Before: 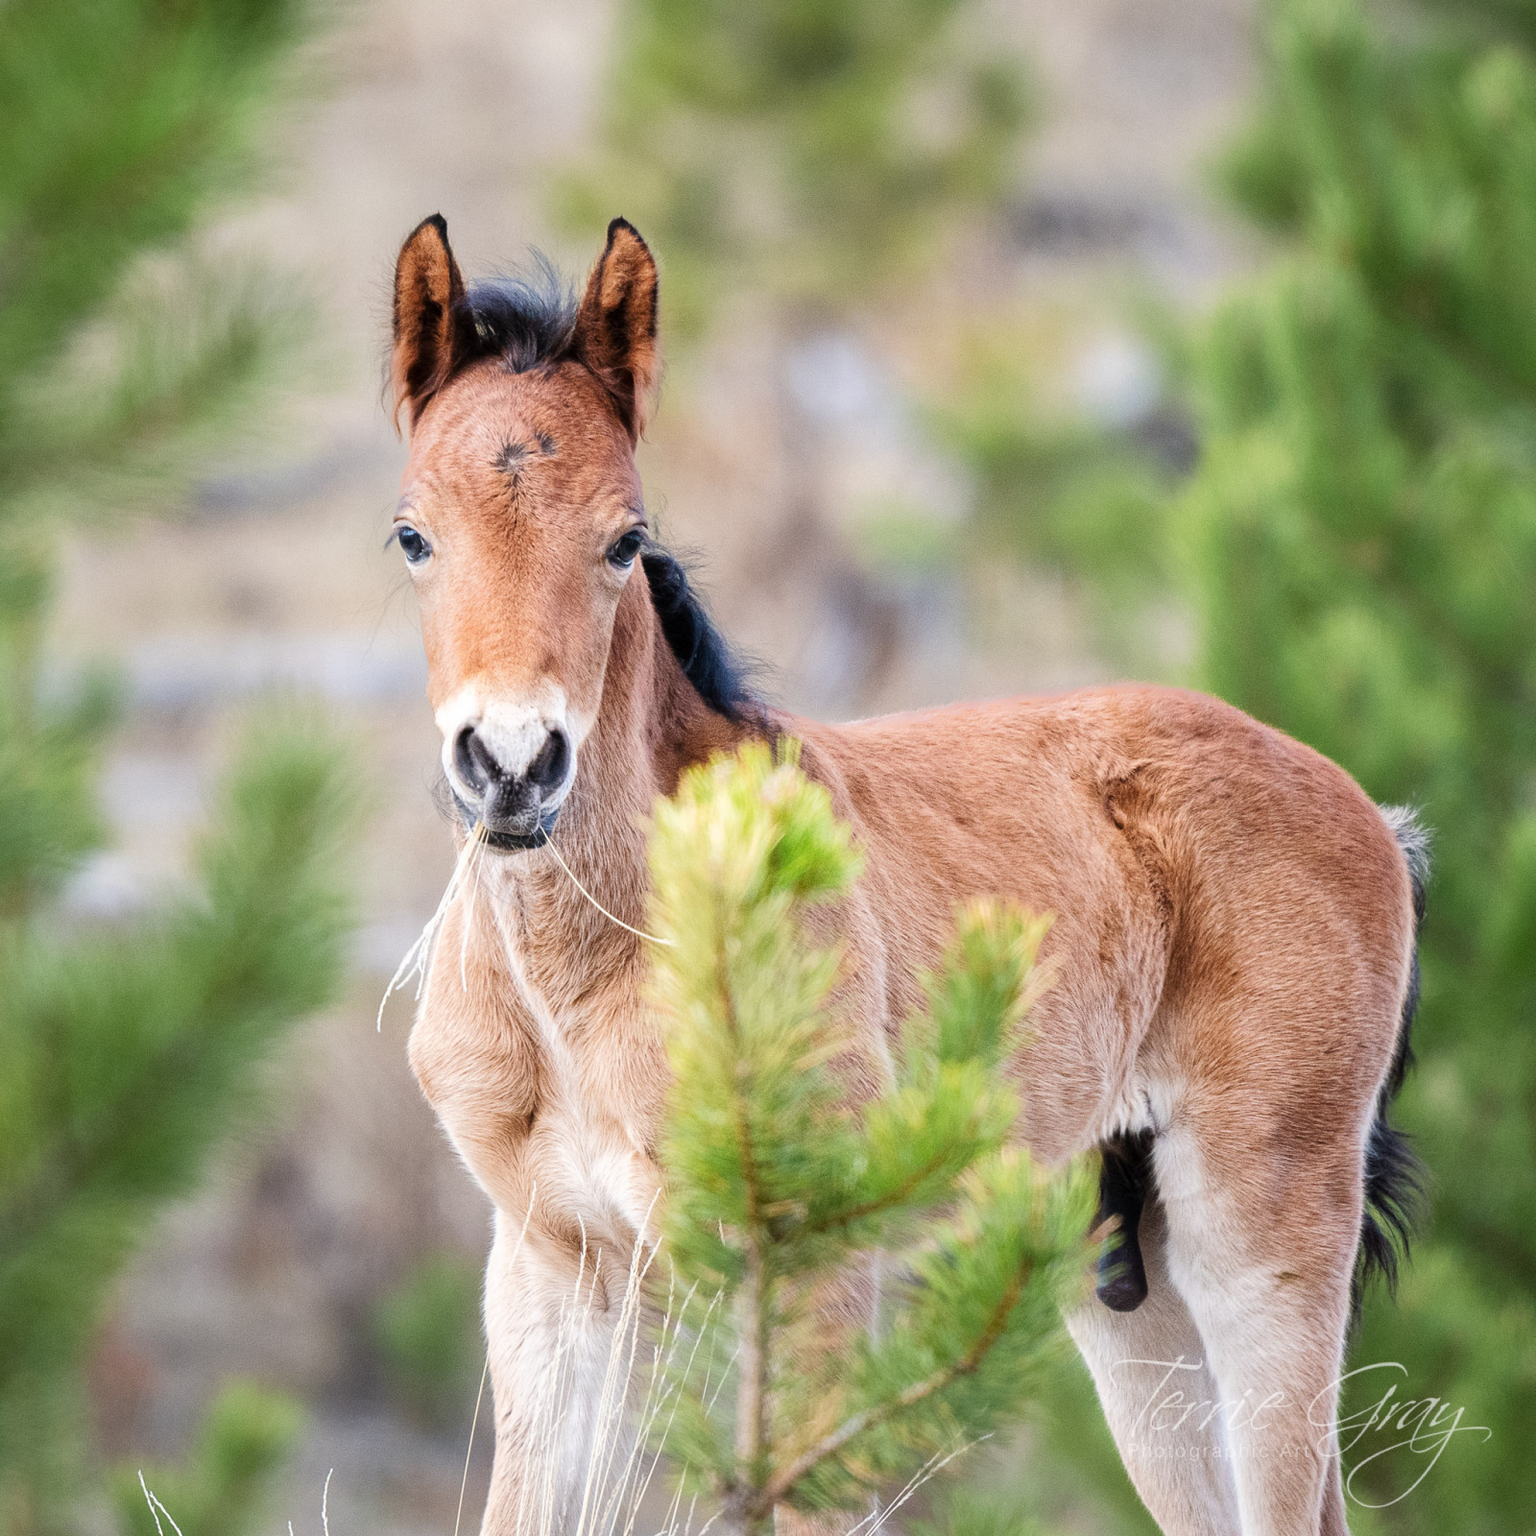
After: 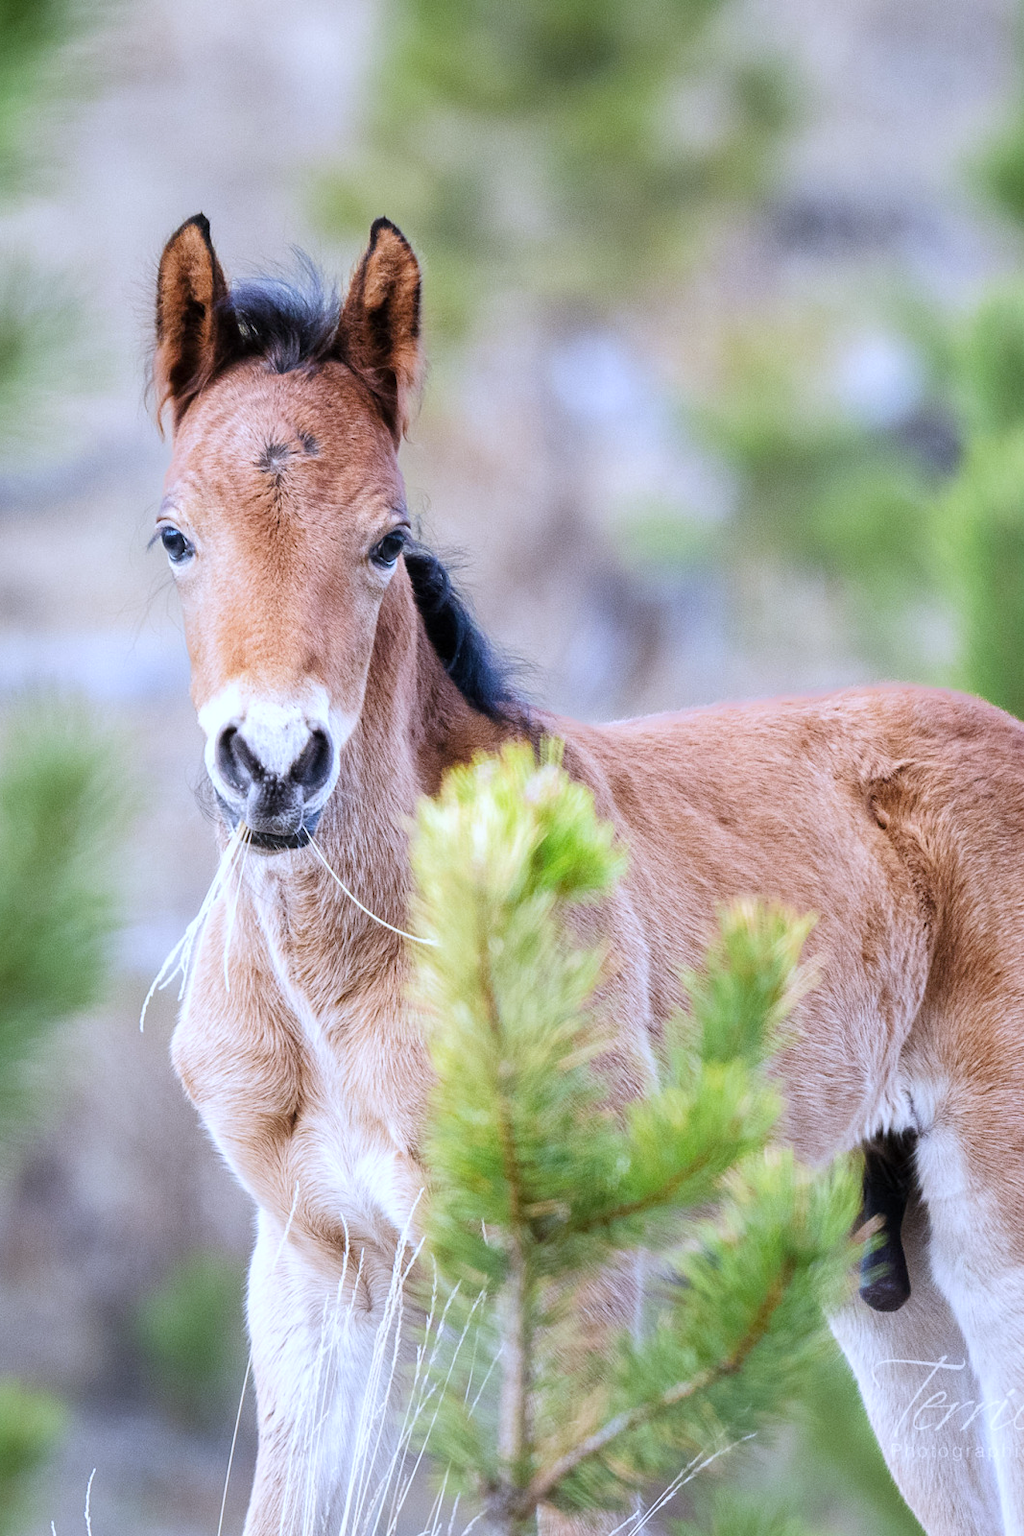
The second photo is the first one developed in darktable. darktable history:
white balance: red 0.948, green 1.02, blue 1.176
crop and rotate: left 15.446%, right 17.836%
